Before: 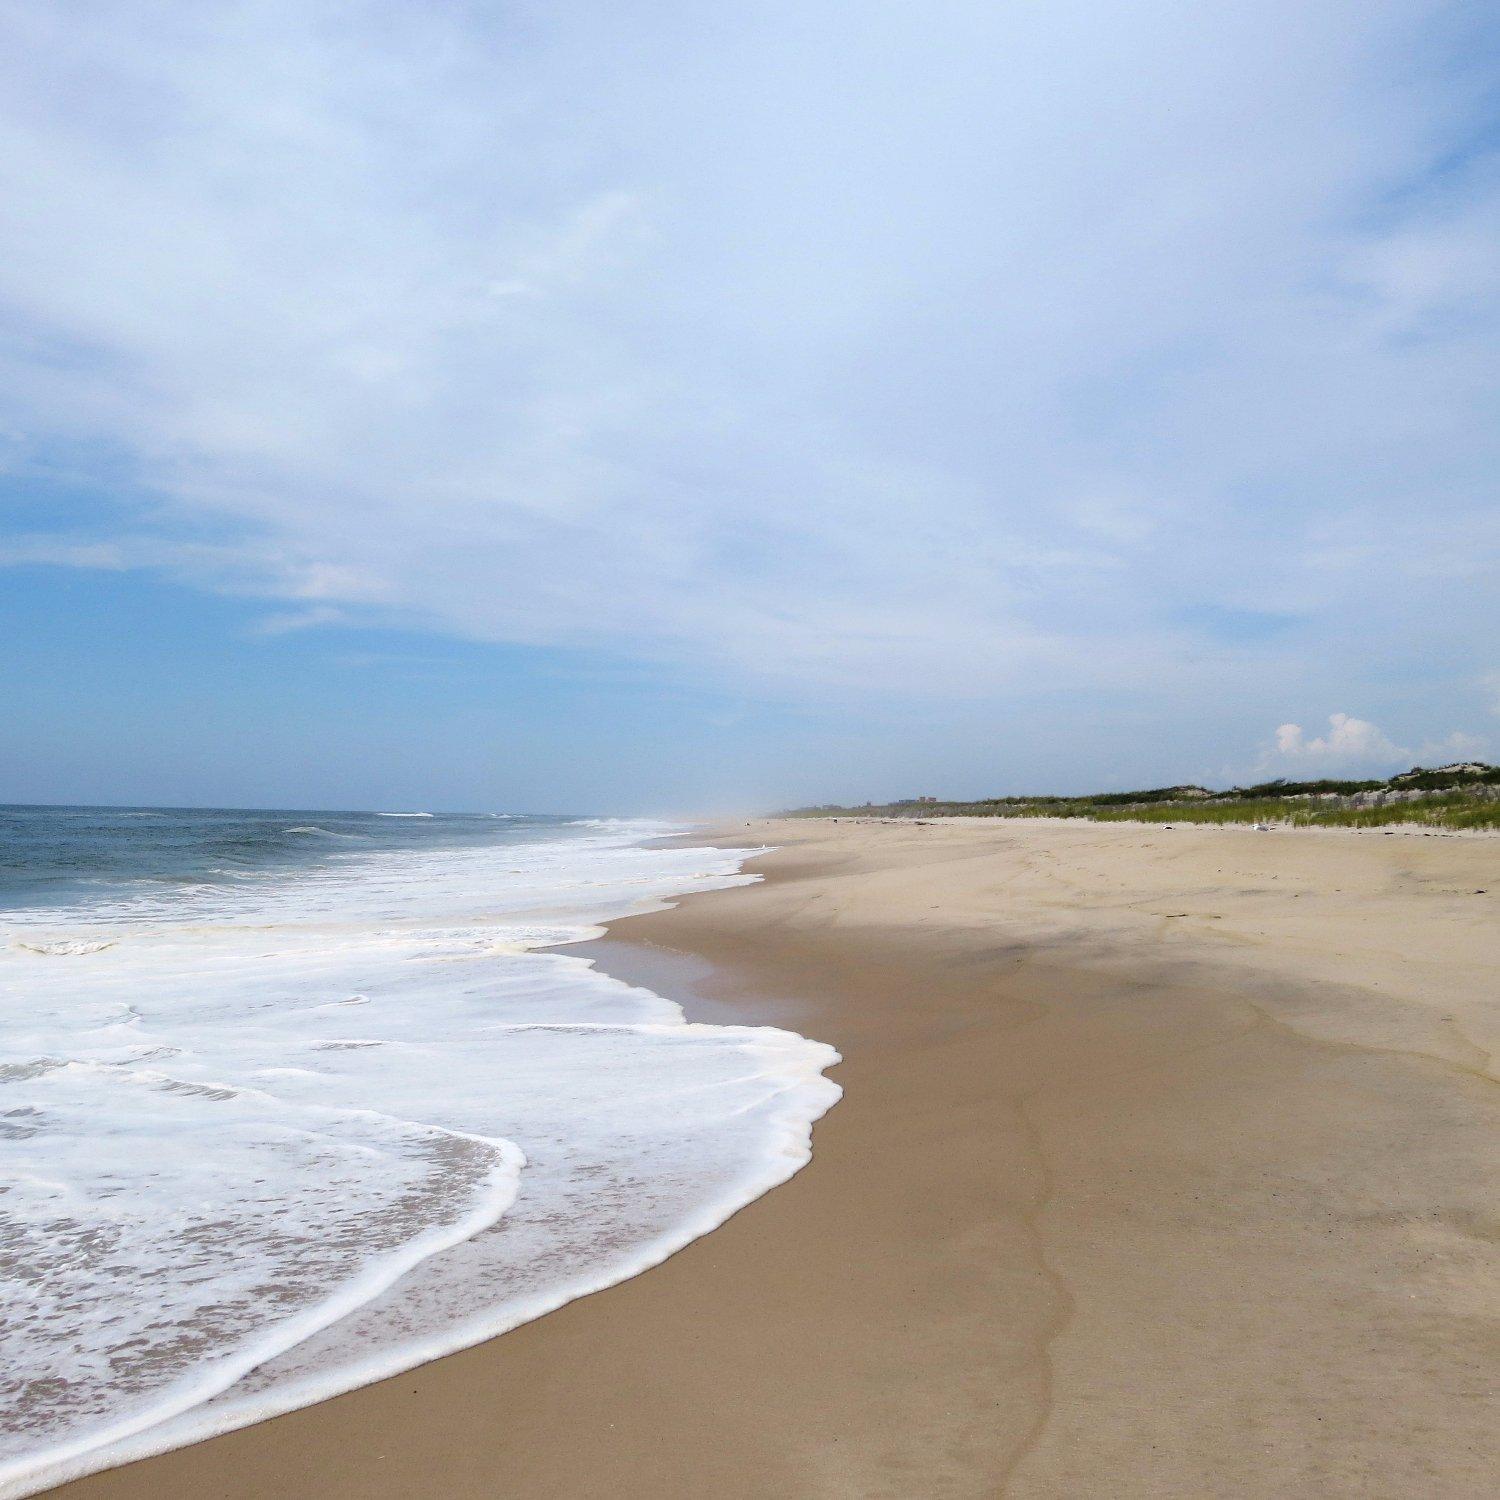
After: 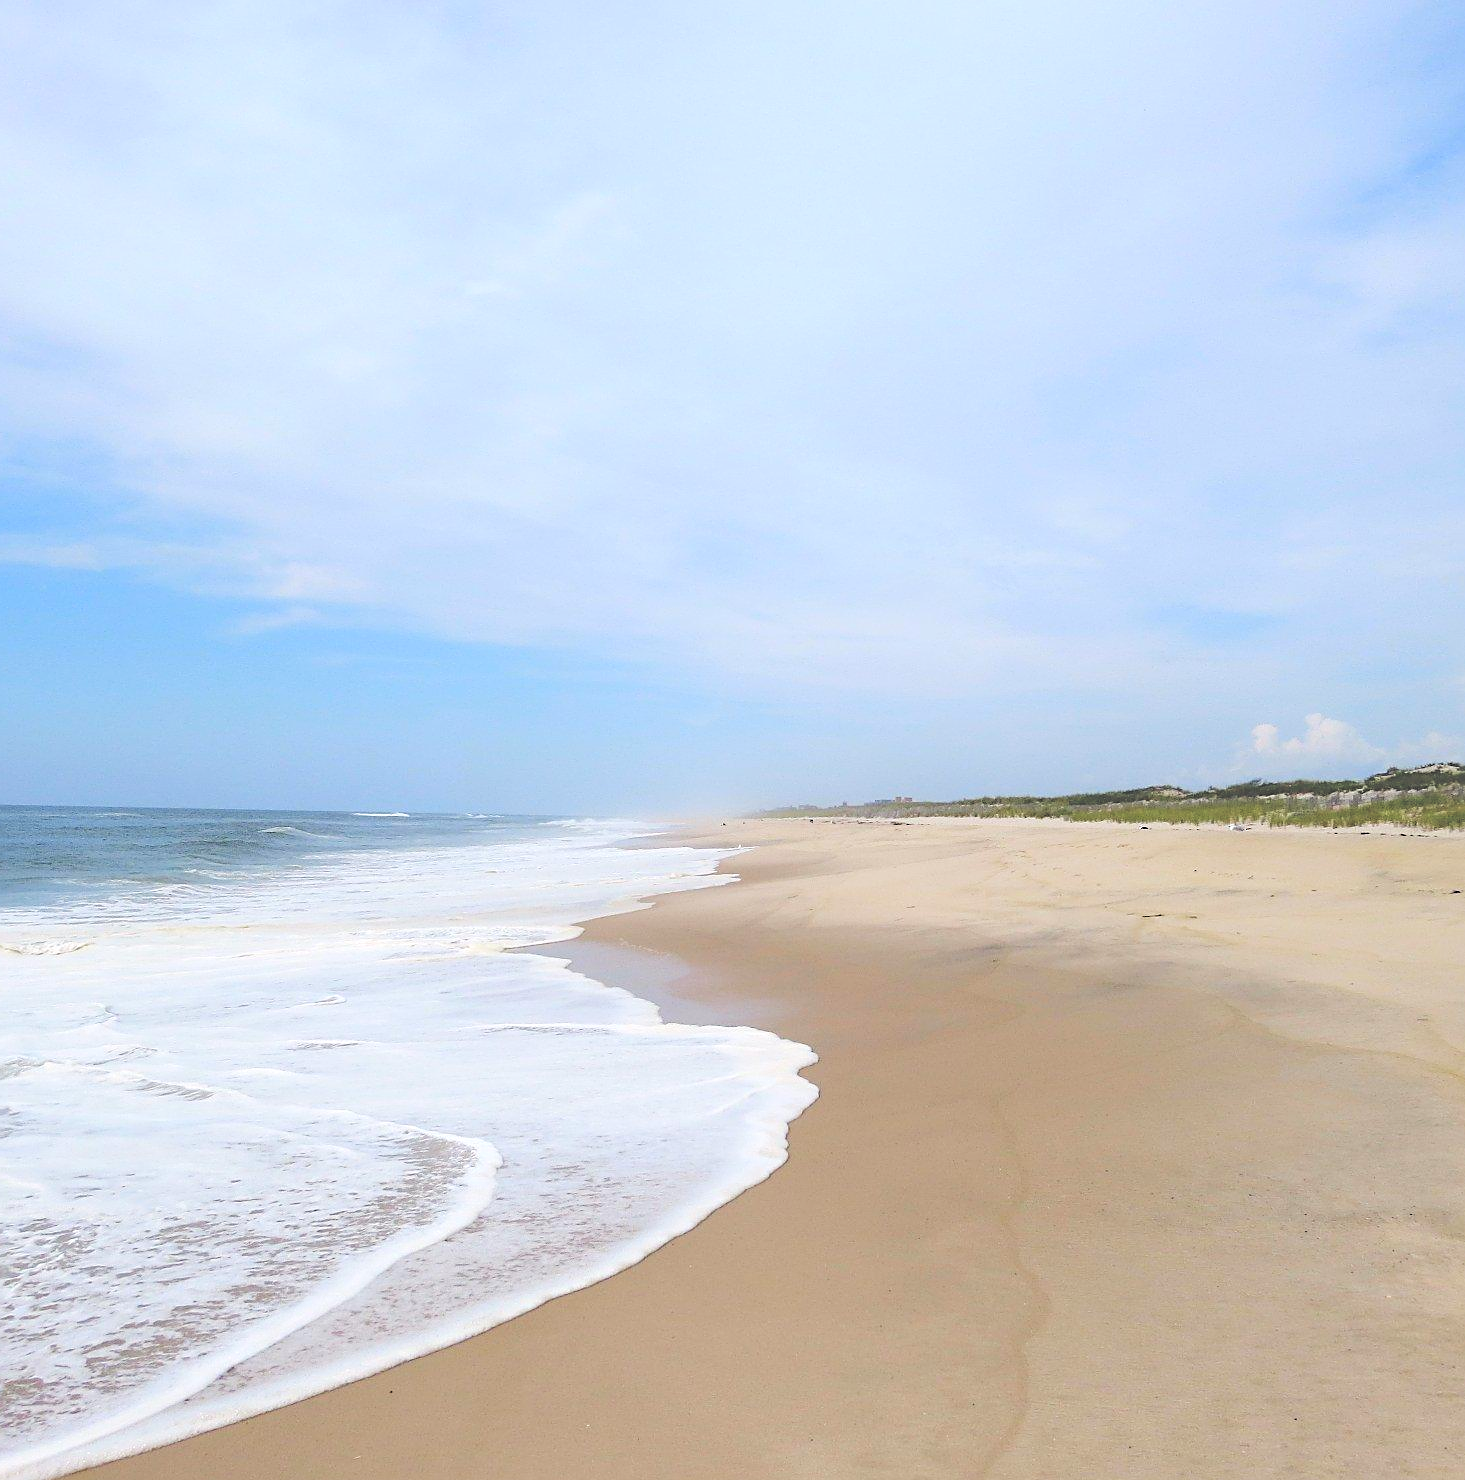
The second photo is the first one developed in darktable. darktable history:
crop and rotate: left 1.706%, right 0.624%, bottom 1.312%
levels: black 0.079%, gray 50.71%, levels [0.093, 0.434, 0.988]
sharpen: on, module defaults
exposure: black level correction -0.028, compensate highlight preservation false
